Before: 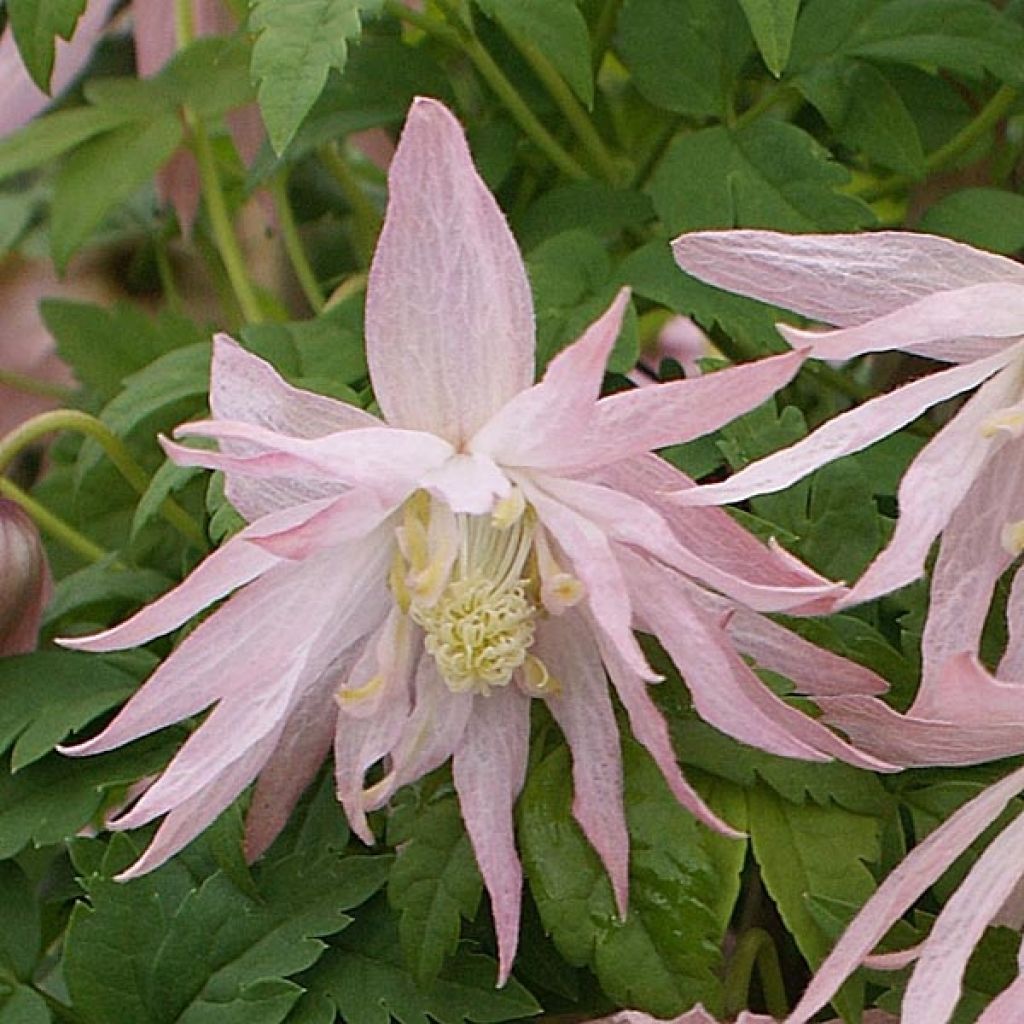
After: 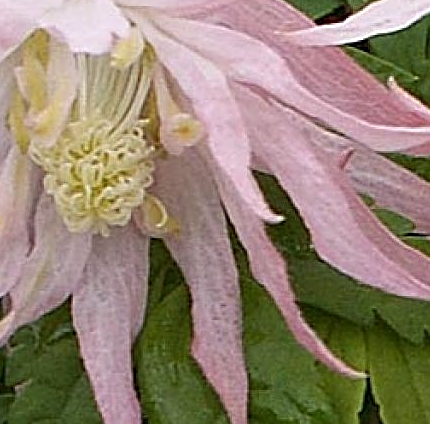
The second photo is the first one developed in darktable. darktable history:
sharpen: amount 0.464
local contrast: highlights 107%, shadows 102%, detail 120%, midtone range 0.2
crop: left 37.242%, top 44.946%, right 20.706%, bottom 13.632%
